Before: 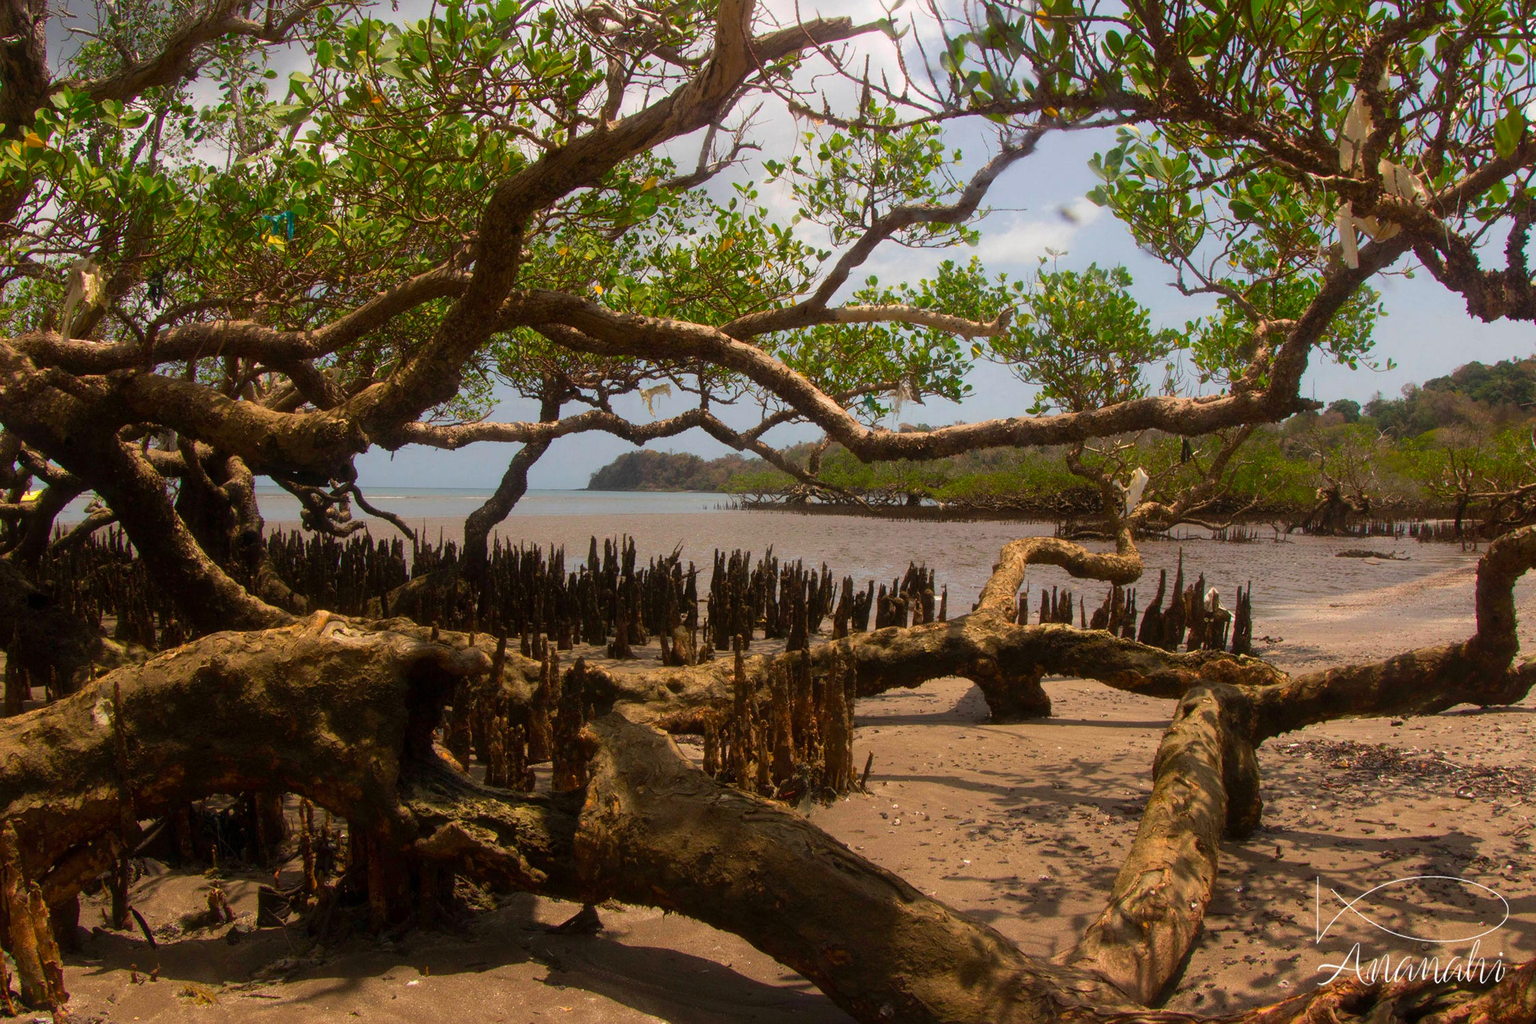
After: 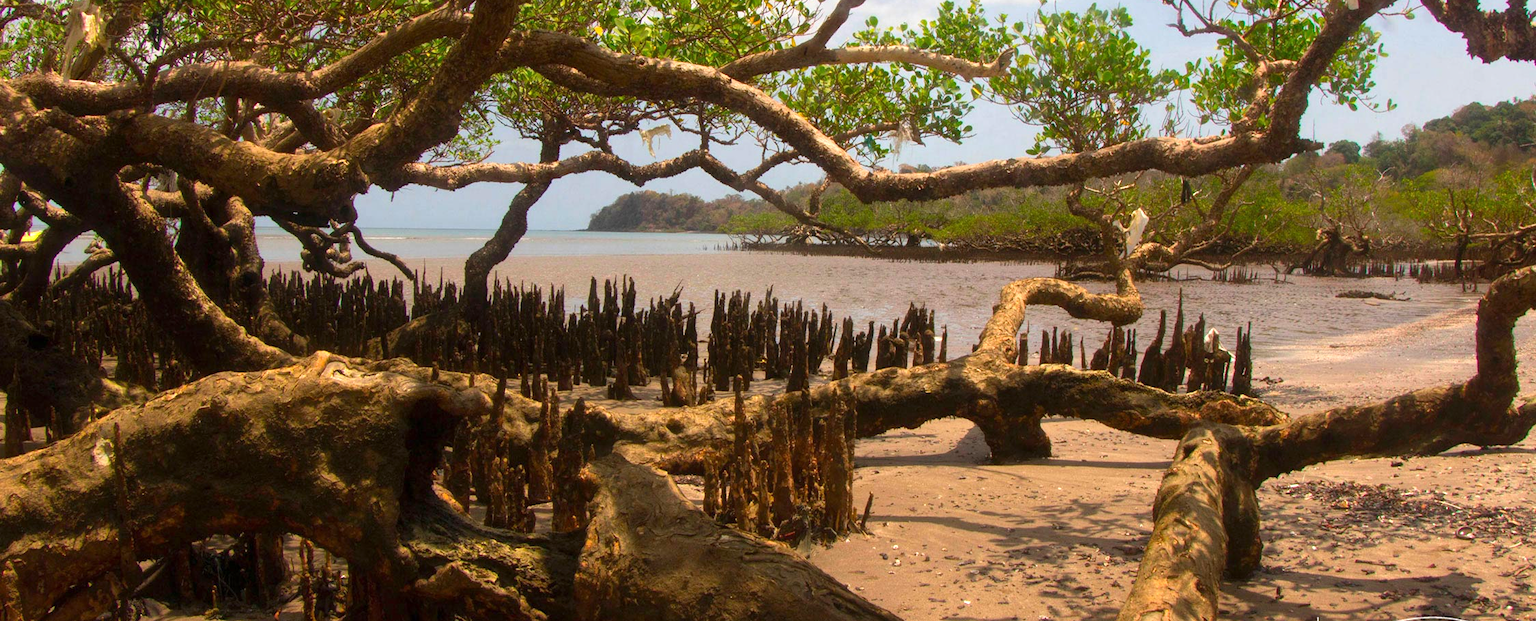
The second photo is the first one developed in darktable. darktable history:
crop and rotate: top 25.357%, bottom 13.942%
tone equalizer: -8 EV -0.002 EV, -7 EV 0.005 EV, -6 EV -0.009 EV, -5 EV 0.011 EV, -4 EV -0.012 EV, -3 EV 0.007 EV, -2 EV -0.062 EV, -1 EV -0.293 EV, +0 EV -0.582 EV, smoothing diameter 2%, edges refinement/feathering 20, mask exposure compensation -1.57 EV, filter diffusion 5
contrast equalizer: y [[0.5 ×6], [0.5 ×6], [0.5, 0.5, 0.501, 0.545, 0.707, 0.863], [0 ×6], [0 ×6]]
exposure: exposure 0.657 EV, compensate highlight preservation false
